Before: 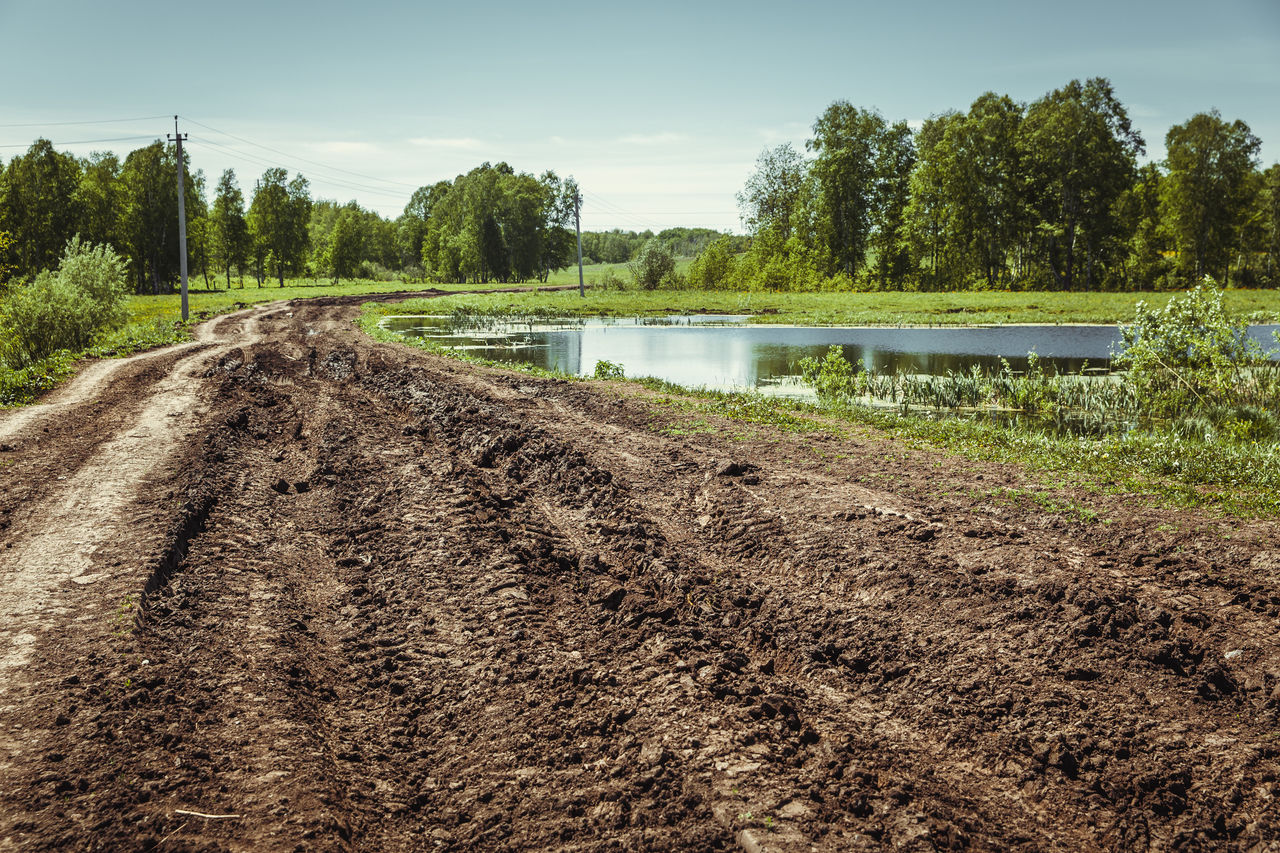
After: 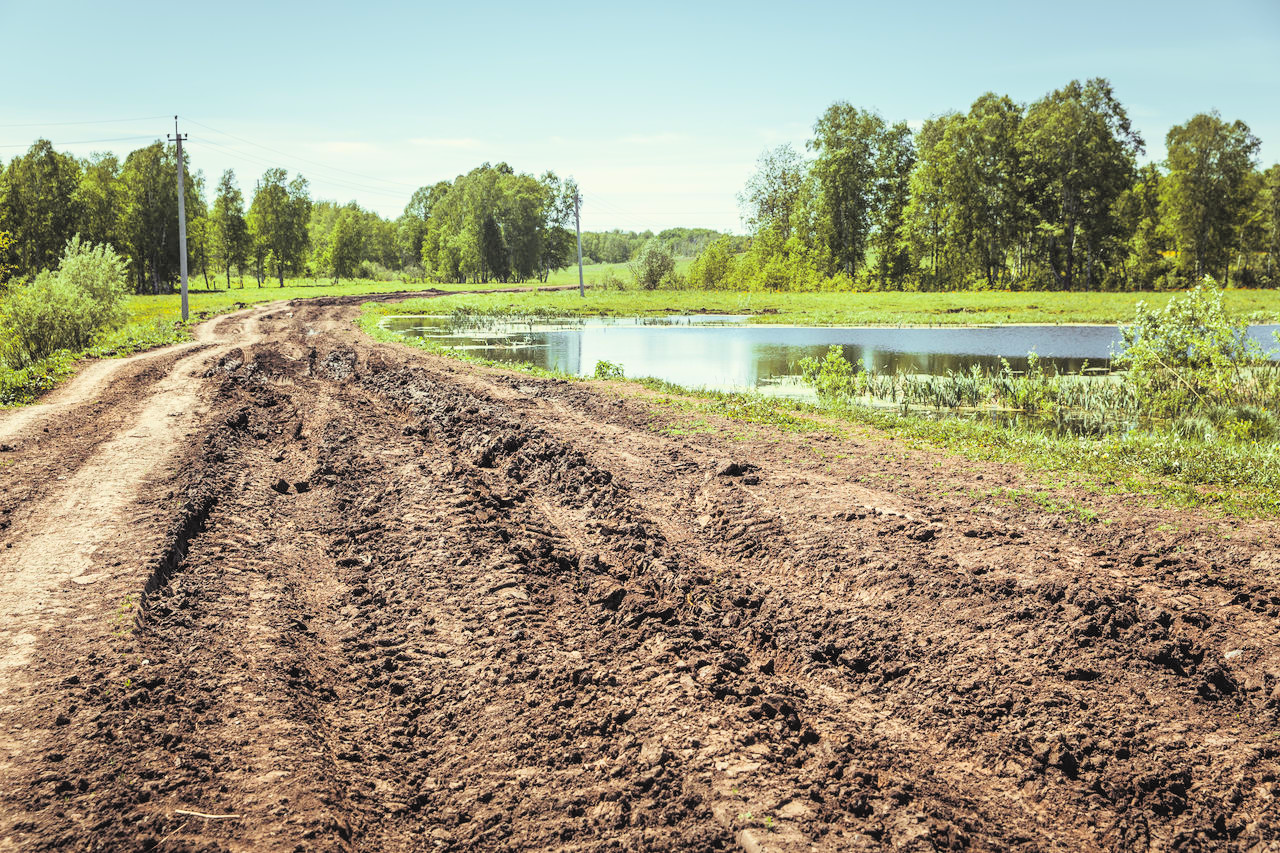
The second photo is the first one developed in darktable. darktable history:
contrast brightness saturation: contrast 0.1, brightness 0.3, saturation 0.14
tone curve: curves: ch0 [(0.021, 0) (0.104, 0.052) (0.496, 0.526) (0.737, 0.783) (1, 1)], color space Lab, linked channels, preserve colors none
